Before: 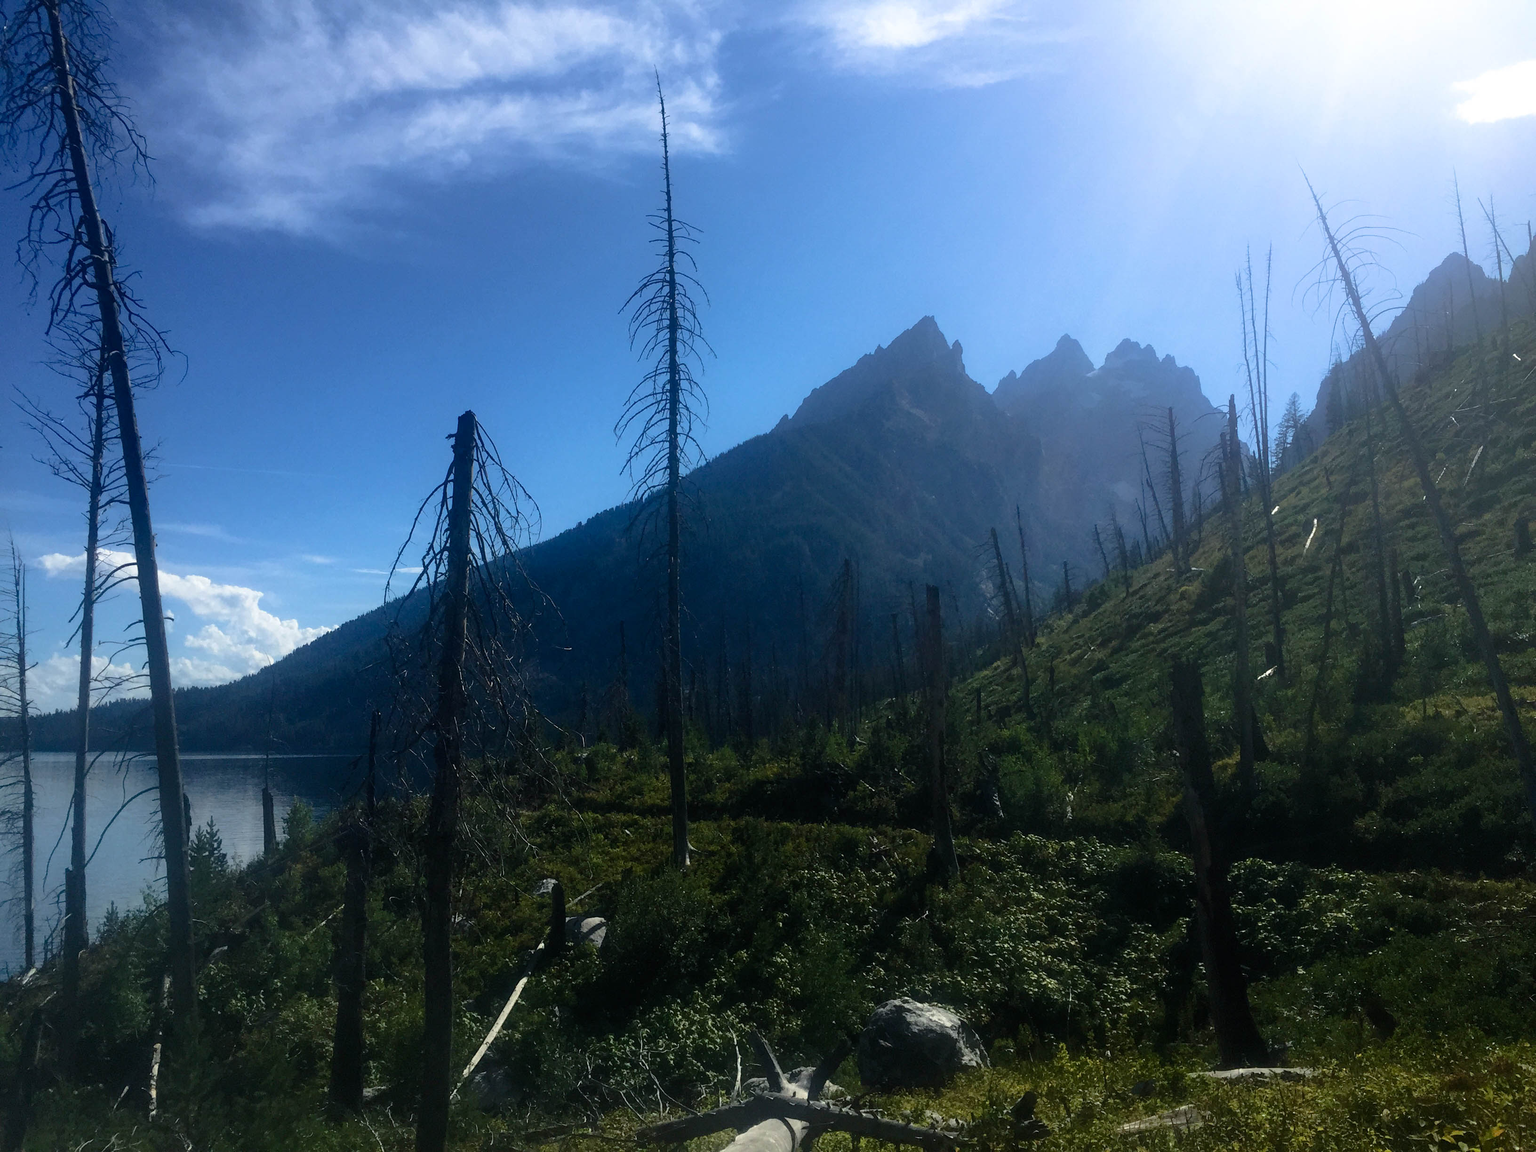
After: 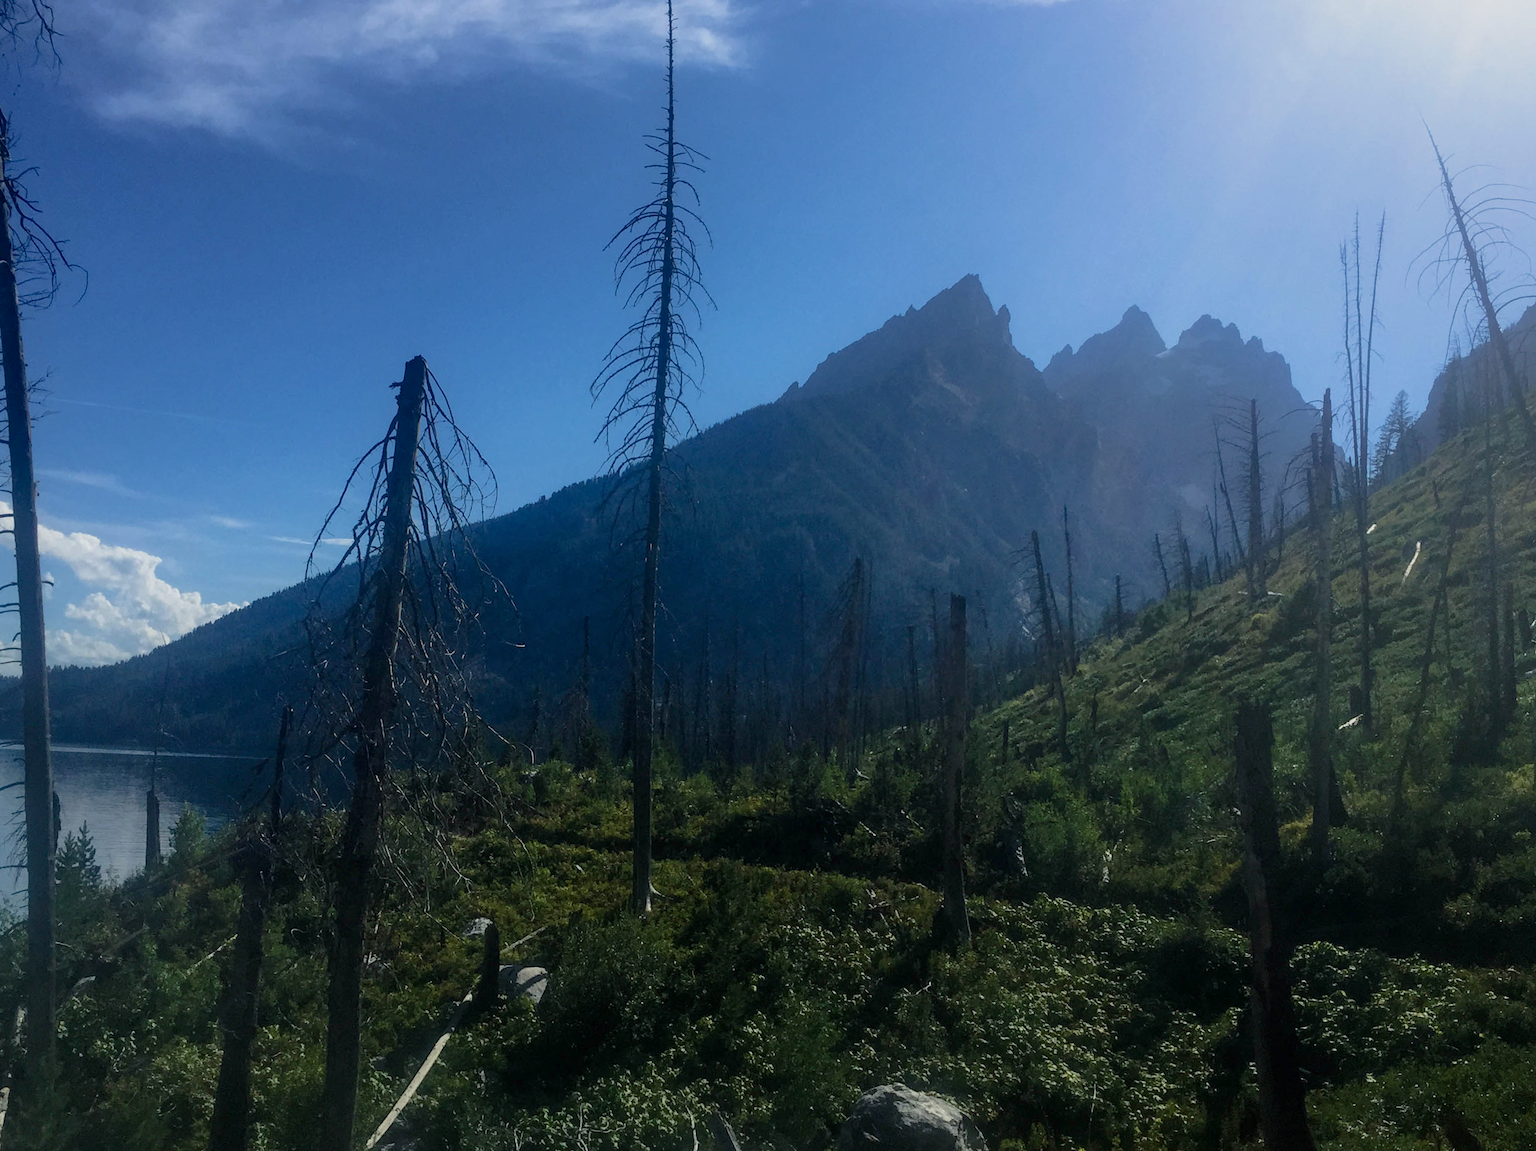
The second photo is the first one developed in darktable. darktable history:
crop and rotate: angle -3.27°, left 5.211%, top 5.211%, right 4.607%, bottom 4.607%
tone equalizer: -8 EV 0.25 EV, -7 EV 0.417 EV, -6 EV 0.417 EV, -5 EV 0.25 EV, -3 EV -0.25 EV, -2 EV -0.417 EV, -1 EV -0.417 EV, +0 EV -0.25 EV, edges refinement/feathering 500, mask exposure compensation -1.57 EV, preserve details guided filter
local contrast: detail 115%
